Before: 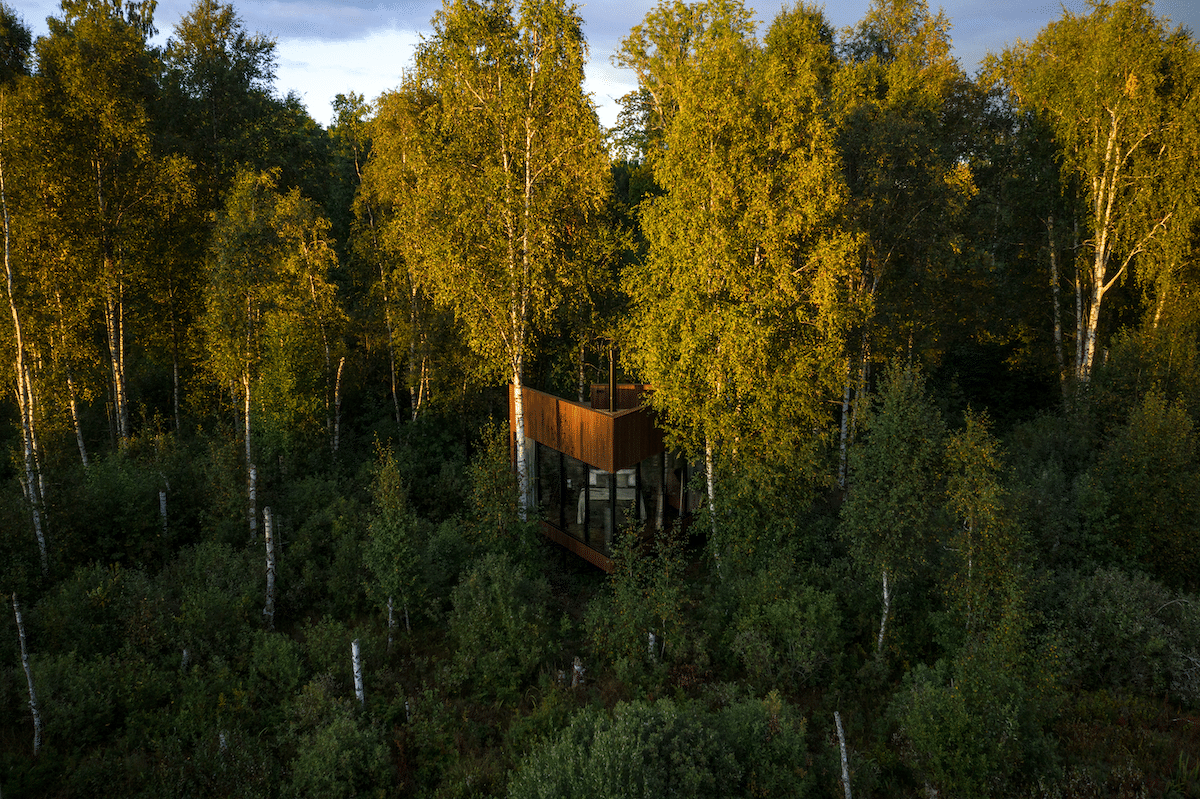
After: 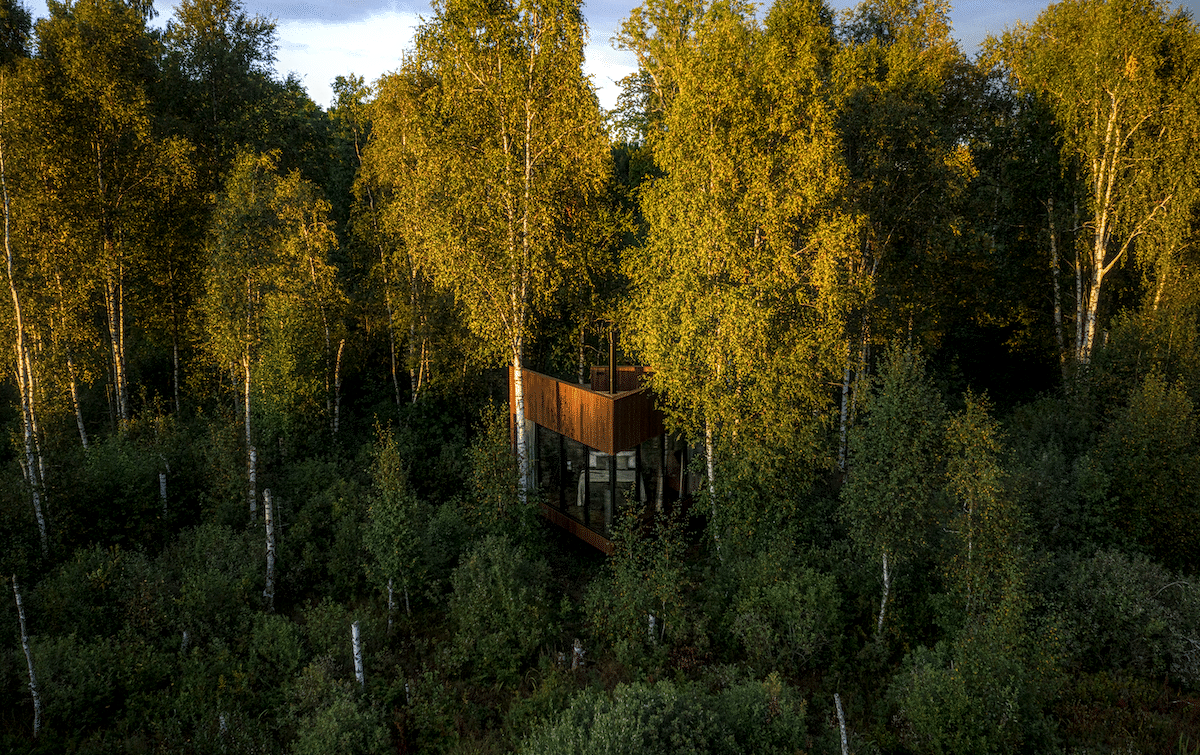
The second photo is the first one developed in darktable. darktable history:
local contrast: detail 144%
contrast equalizer: octaves 7, y [[0.5, 0.496, 0.435, 0.435, 0.496, 0.5], [0.5 ×6], [0.5 ×6], [0 ×6], [0 ×6]]
exposure: compensate highlight preservation false
crop and rotate: top 2.284%, bottom 3.164%
